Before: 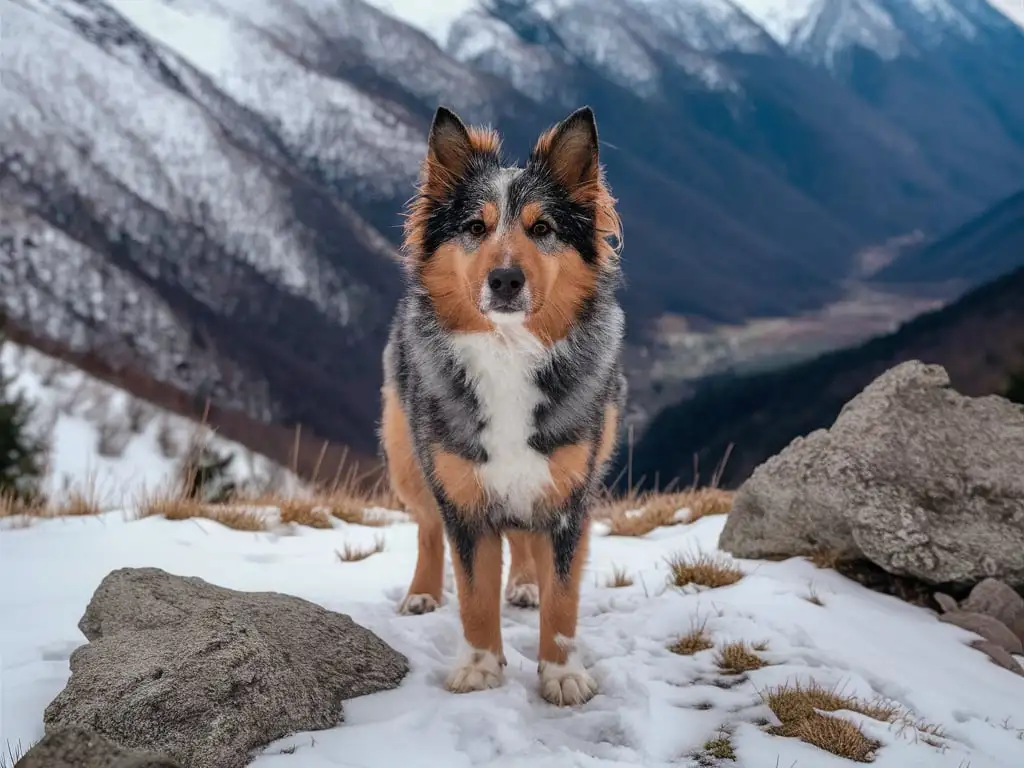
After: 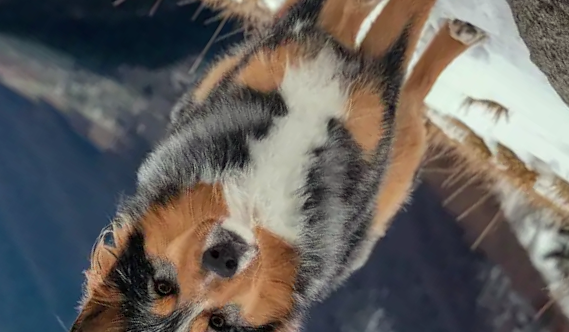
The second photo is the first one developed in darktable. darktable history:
color correction: highlights a* -4.48, highlights b* 6.65
crop and rotate: angle 148.26°, left 9.125%, top 15.604%, right 4.528%, bottom 17.136%
